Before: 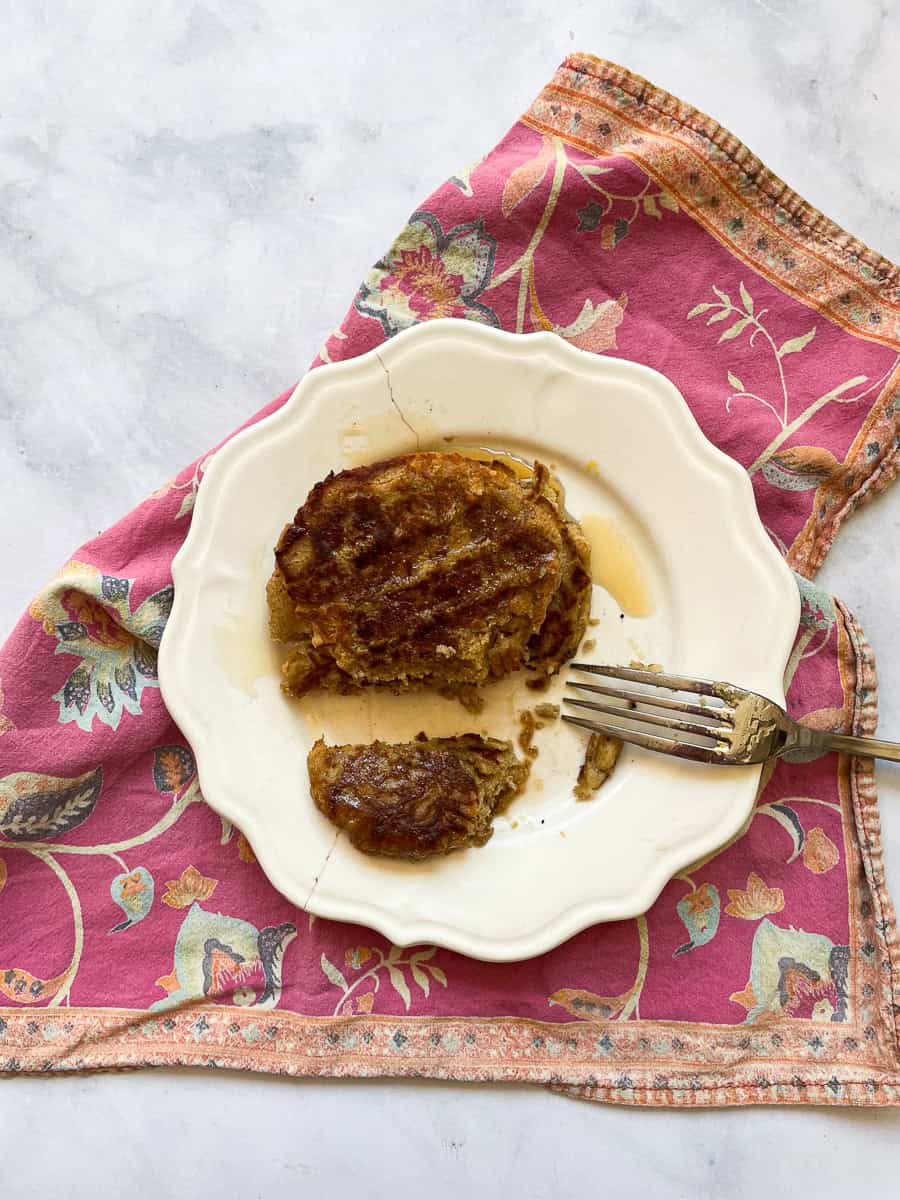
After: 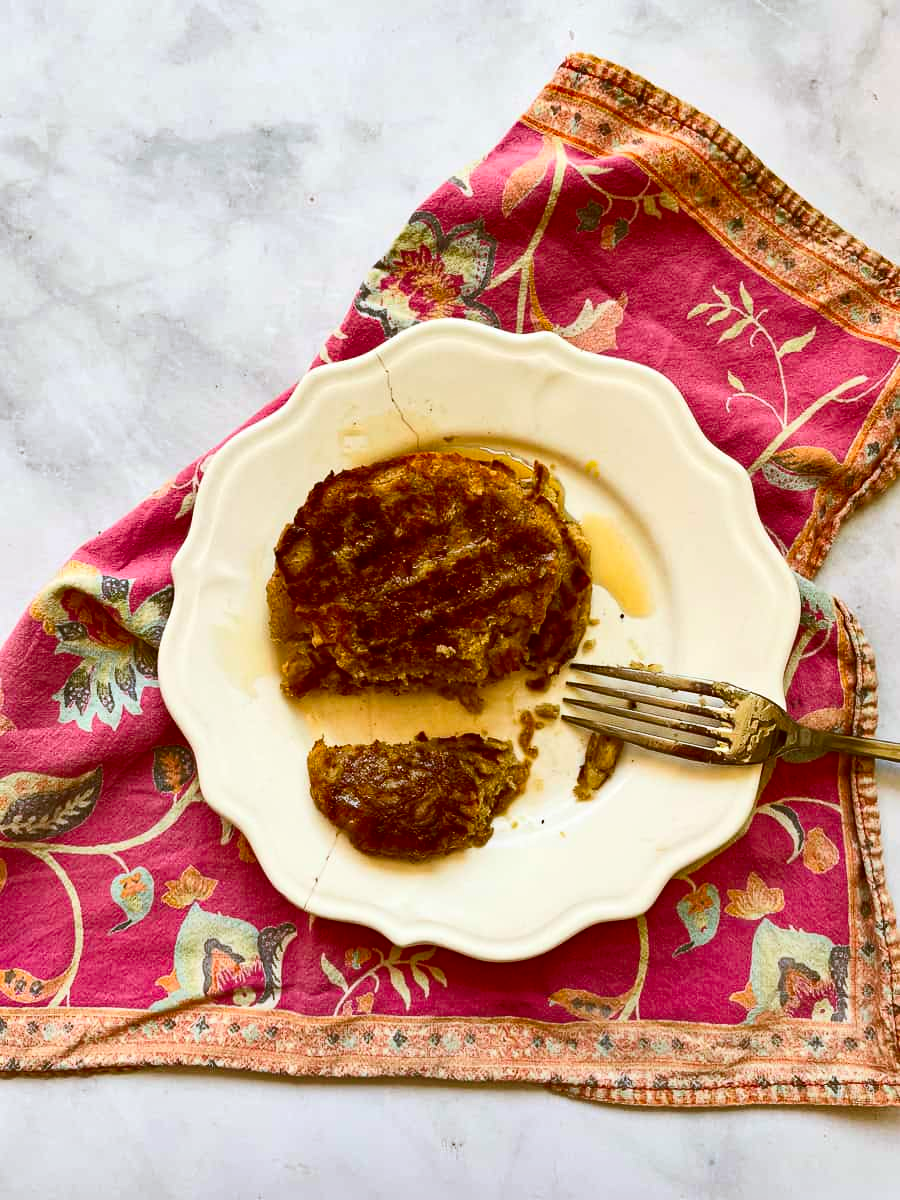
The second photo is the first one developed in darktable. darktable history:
color correction: highlights a* -0.585, highlights b* 0.152, shadows a* 5.07, shadows b* 20.89
contrast brightness saturation: contrast 0.173, saturation 0.308
shadows and highlights: white point adjustment 0.026, highlights color adjustment 45.21%, soften with gaussian
